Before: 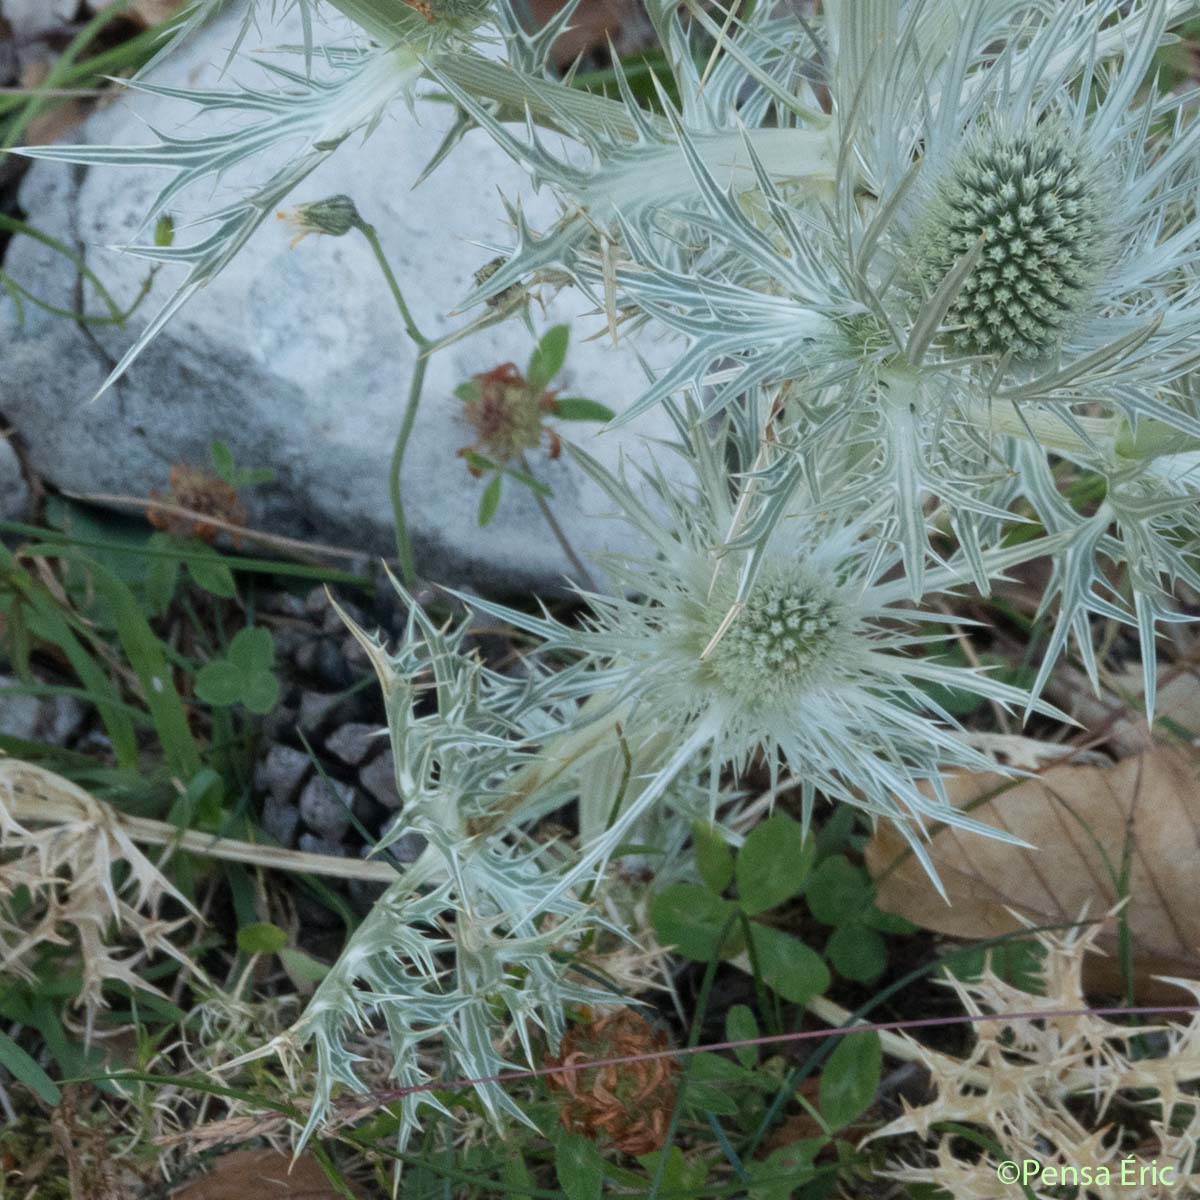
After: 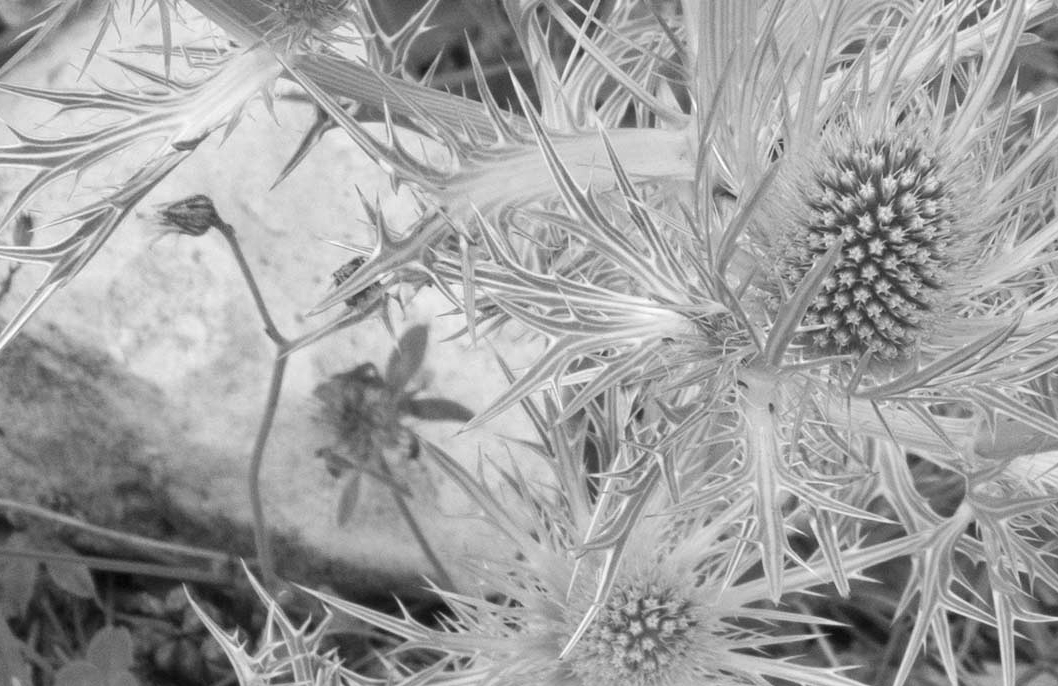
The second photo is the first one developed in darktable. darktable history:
shadows and highlights: shadows 49, highlights -41, soften with gaussian
contrast brightness saturation: saturation -0.04
exposure: black level correction 0, exposure 0.5 EV, compensate exposure bias true, compensate highlight preservation false
color balance rgb: shadows lift › luminance -5%, shadows lift › chroma 1.1%, shadows lift › hue 219°, power › luminance 10%, power › chroma 2.83%, power › hue 60°, highlights gain › chroma 4.52%, highlights gain › hue 33.33°, saturation formula JzAzBz (2021)
crop and rotate: left 11.812%, bottom 42.776%
monochrome: a 32, b 64, size 2.3
